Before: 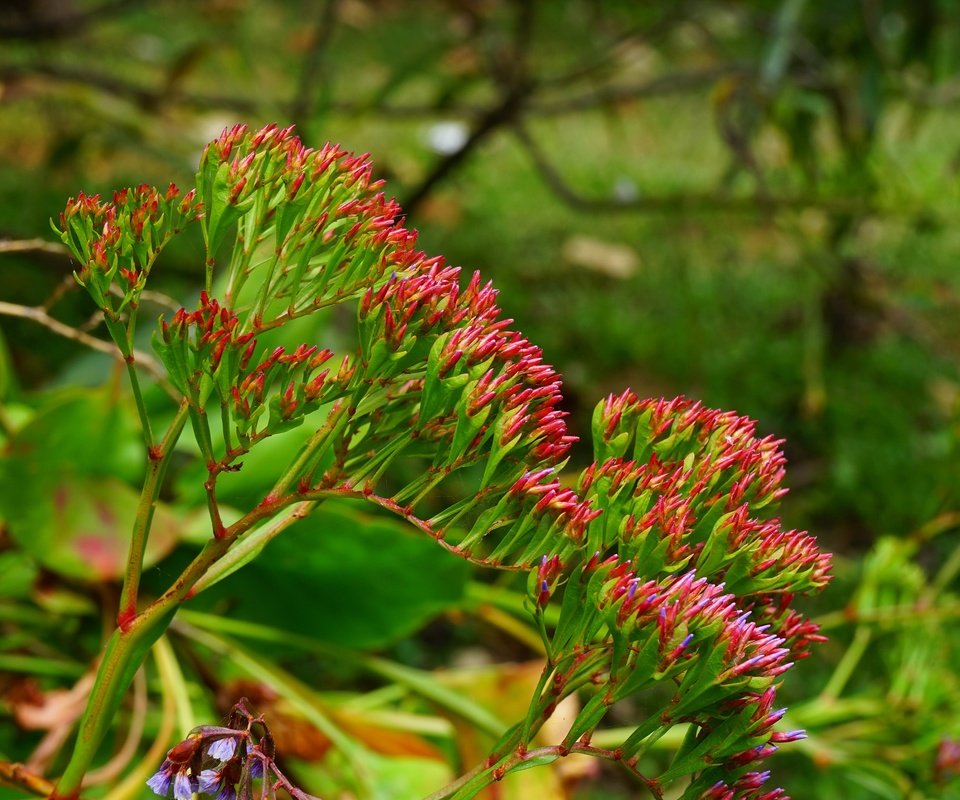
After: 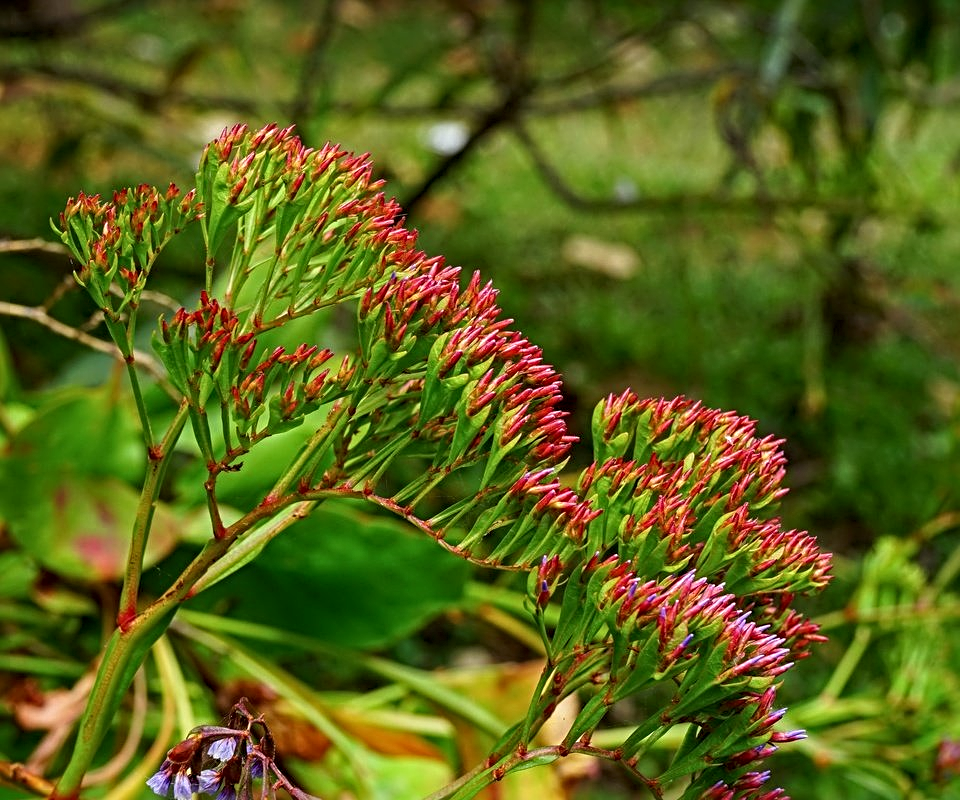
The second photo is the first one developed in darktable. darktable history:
local contrast: on, module defaults
sharpen: radius 3.955
